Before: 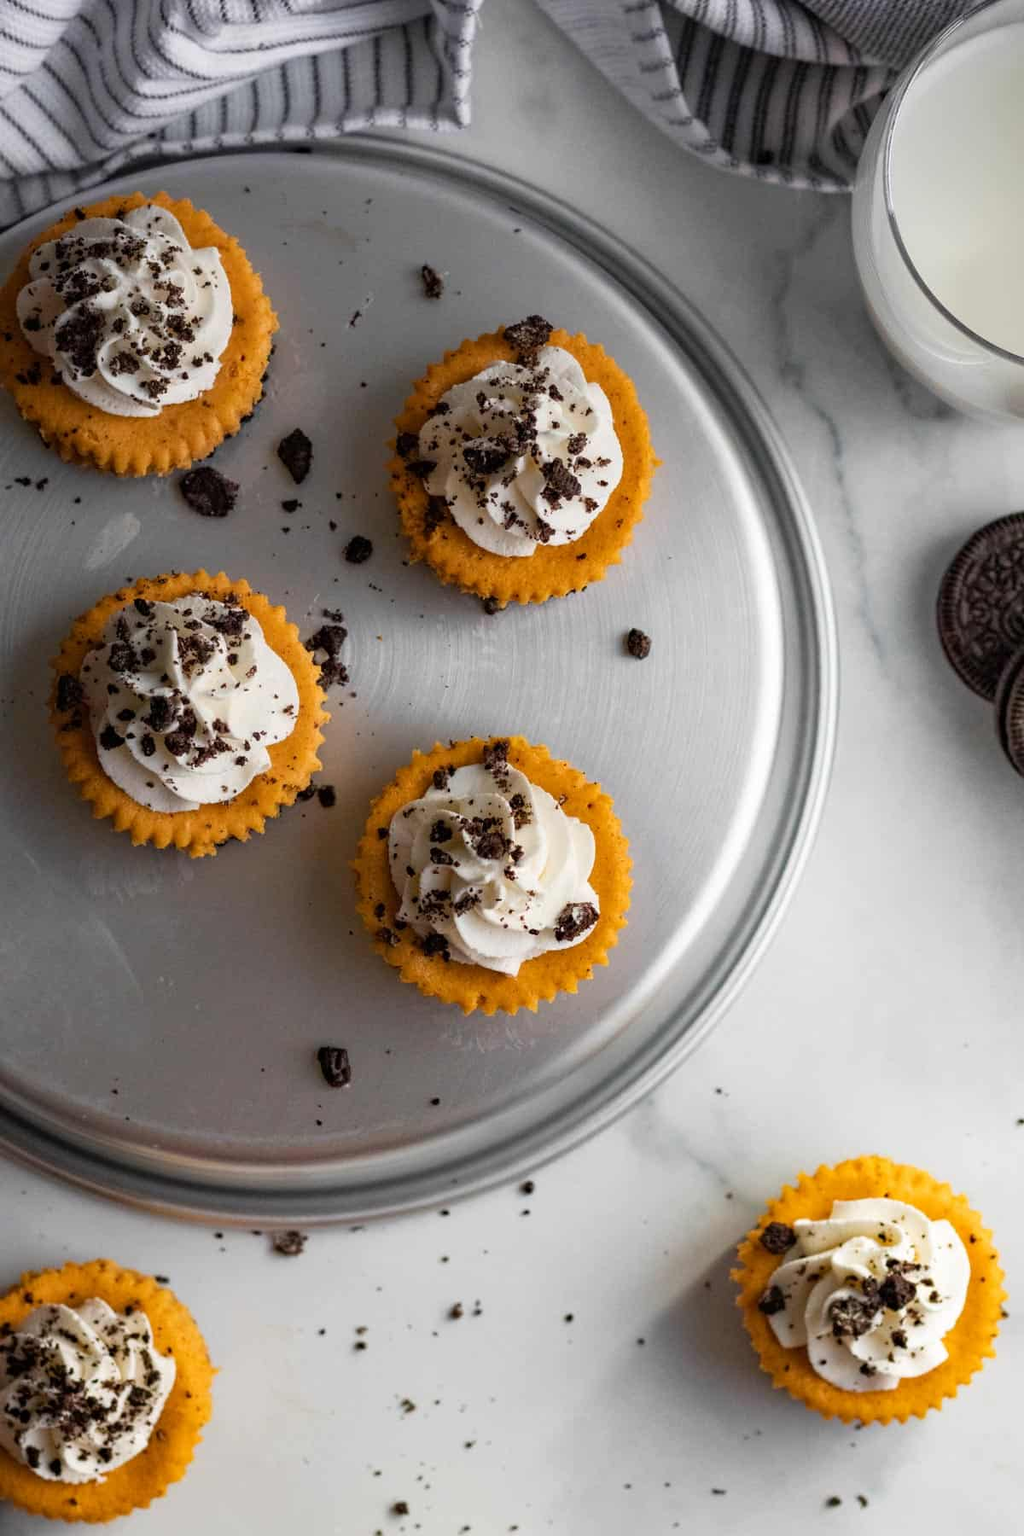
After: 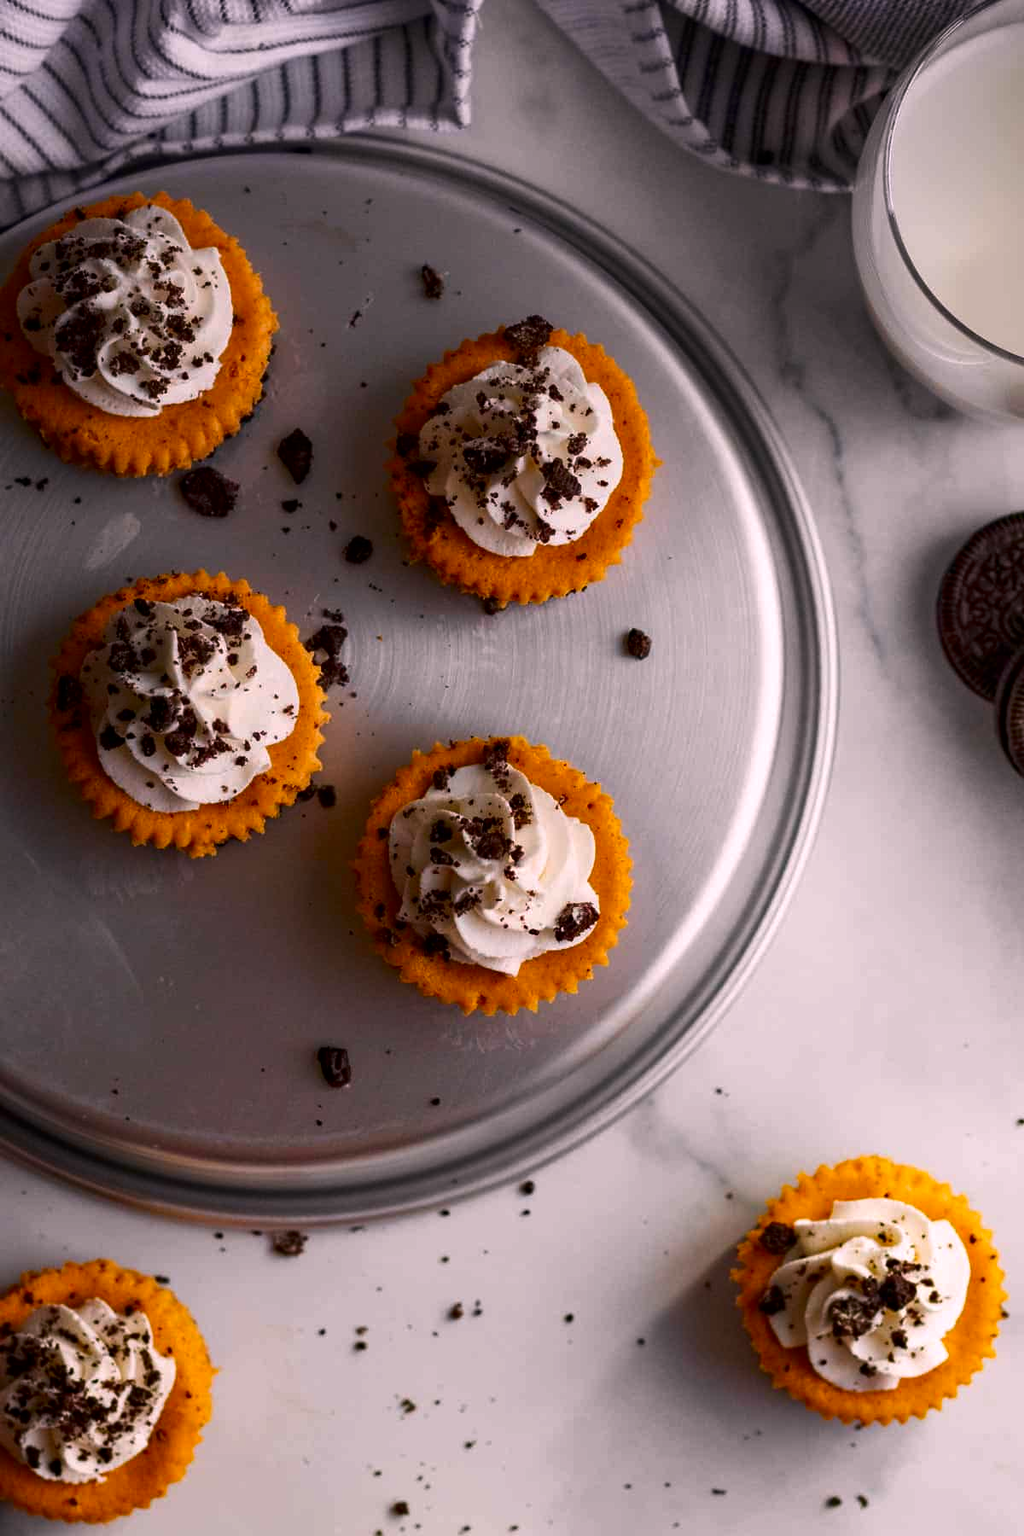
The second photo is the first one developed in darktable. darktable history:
contrast brightness saturation: contrast 0.06, brightness -0.22, saturation 0.14
shadows and highlights: radius 102.85, shadows 24.64, white point adjustment -1.76, highlights 22.79, compress 89.5%, soften with gaussian
white balance: red 1.087, blue 1.028
